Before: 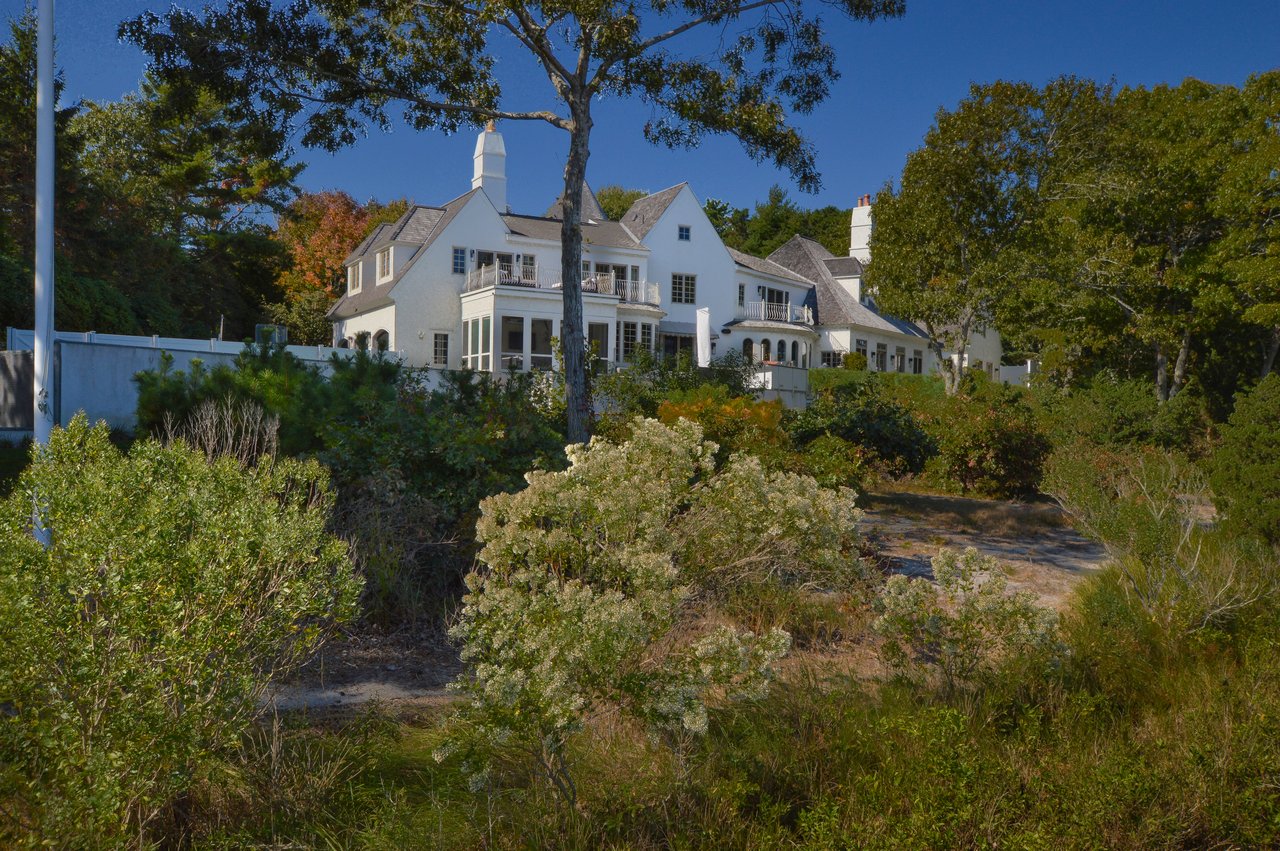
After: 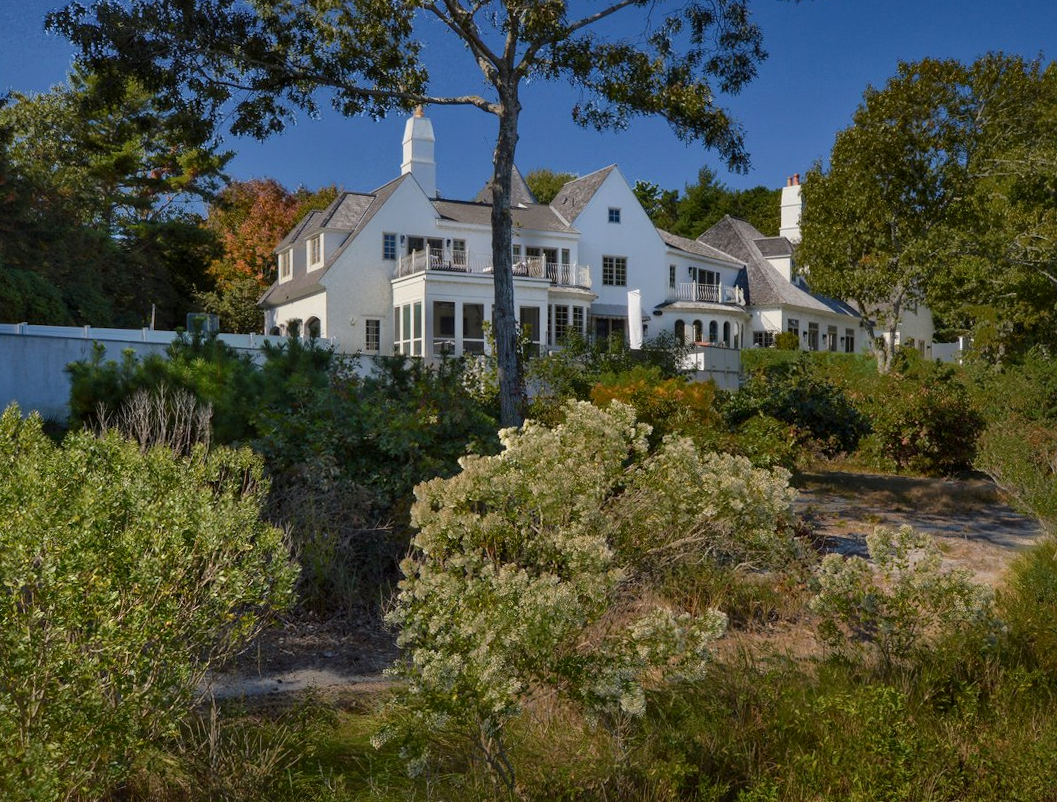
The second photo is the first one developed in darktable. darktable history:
crop and rotate: angle 0.888°, left 4.26%, top 0.924%, right 11.197%, bottom 2.633%
local contrast: mode bilateral grid, contrast 20, coarseness 50, detail 130%, midtone range 0.2
